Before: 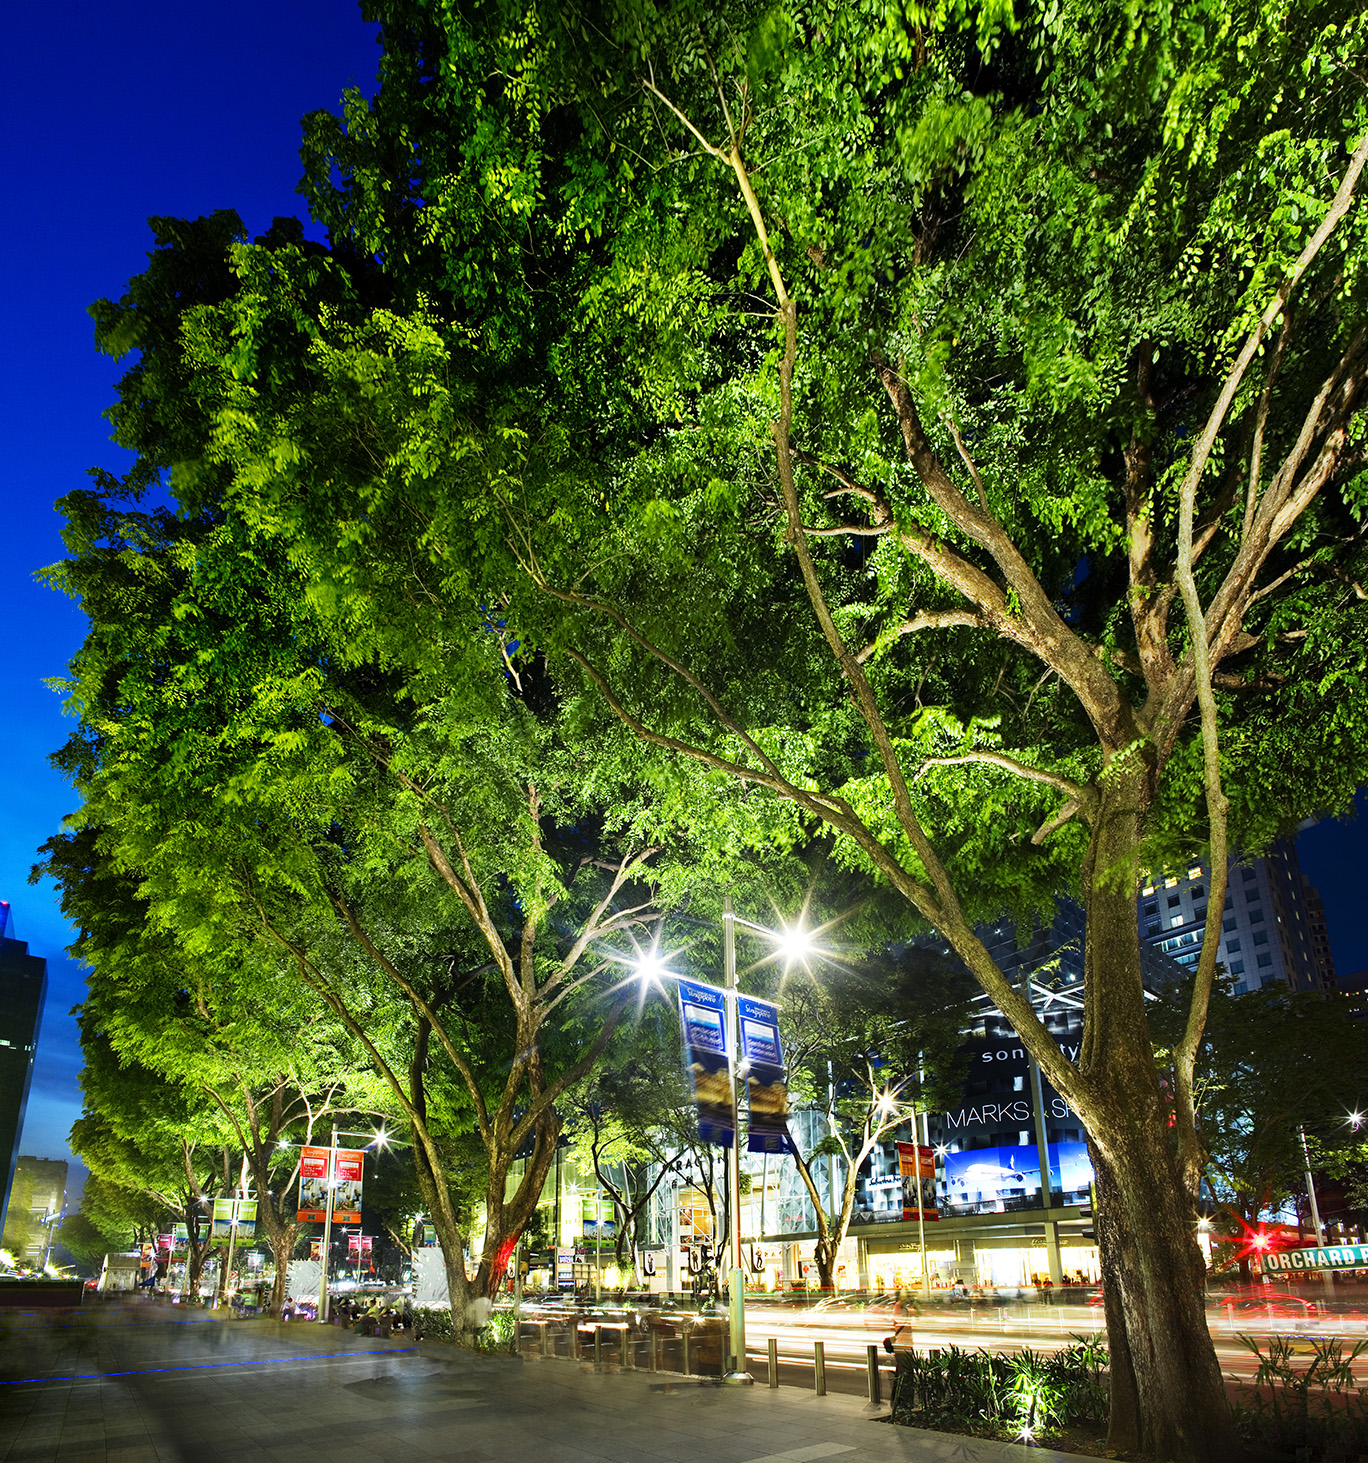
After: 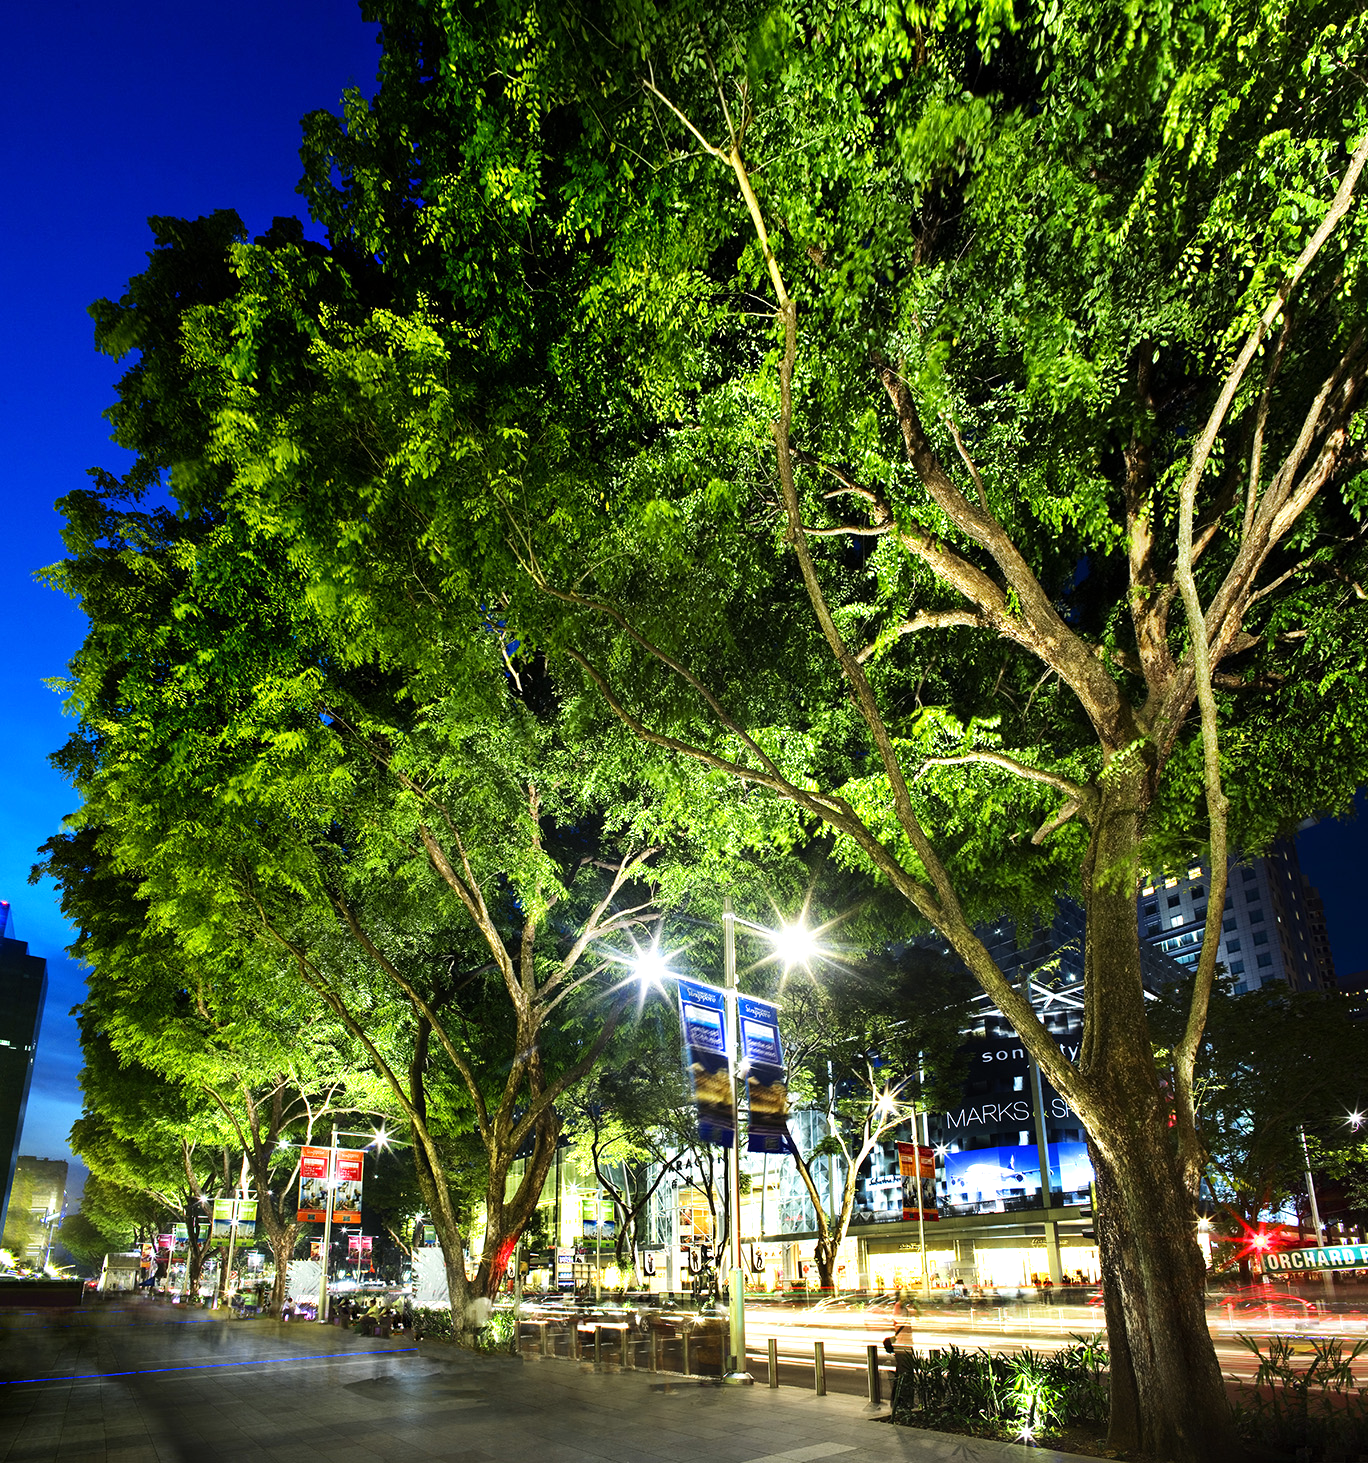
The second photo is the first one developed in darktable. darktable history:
exposure: exposure -0.021 EV, compensate highlight preservation false
tone equalizer: -8 EV -0.417 EV, -7 EV -0.389 EV, -6 EV -0.333 EV, -5 EV -0.222 EV, -3 EV 0.222 EV, -2 EV 0.333 EV, -1 EV 0.389 EV, +0 EV 0.417 EV, edges refinement/feathering 500, mask exposure compensation -1.57 EV, preserve details no
